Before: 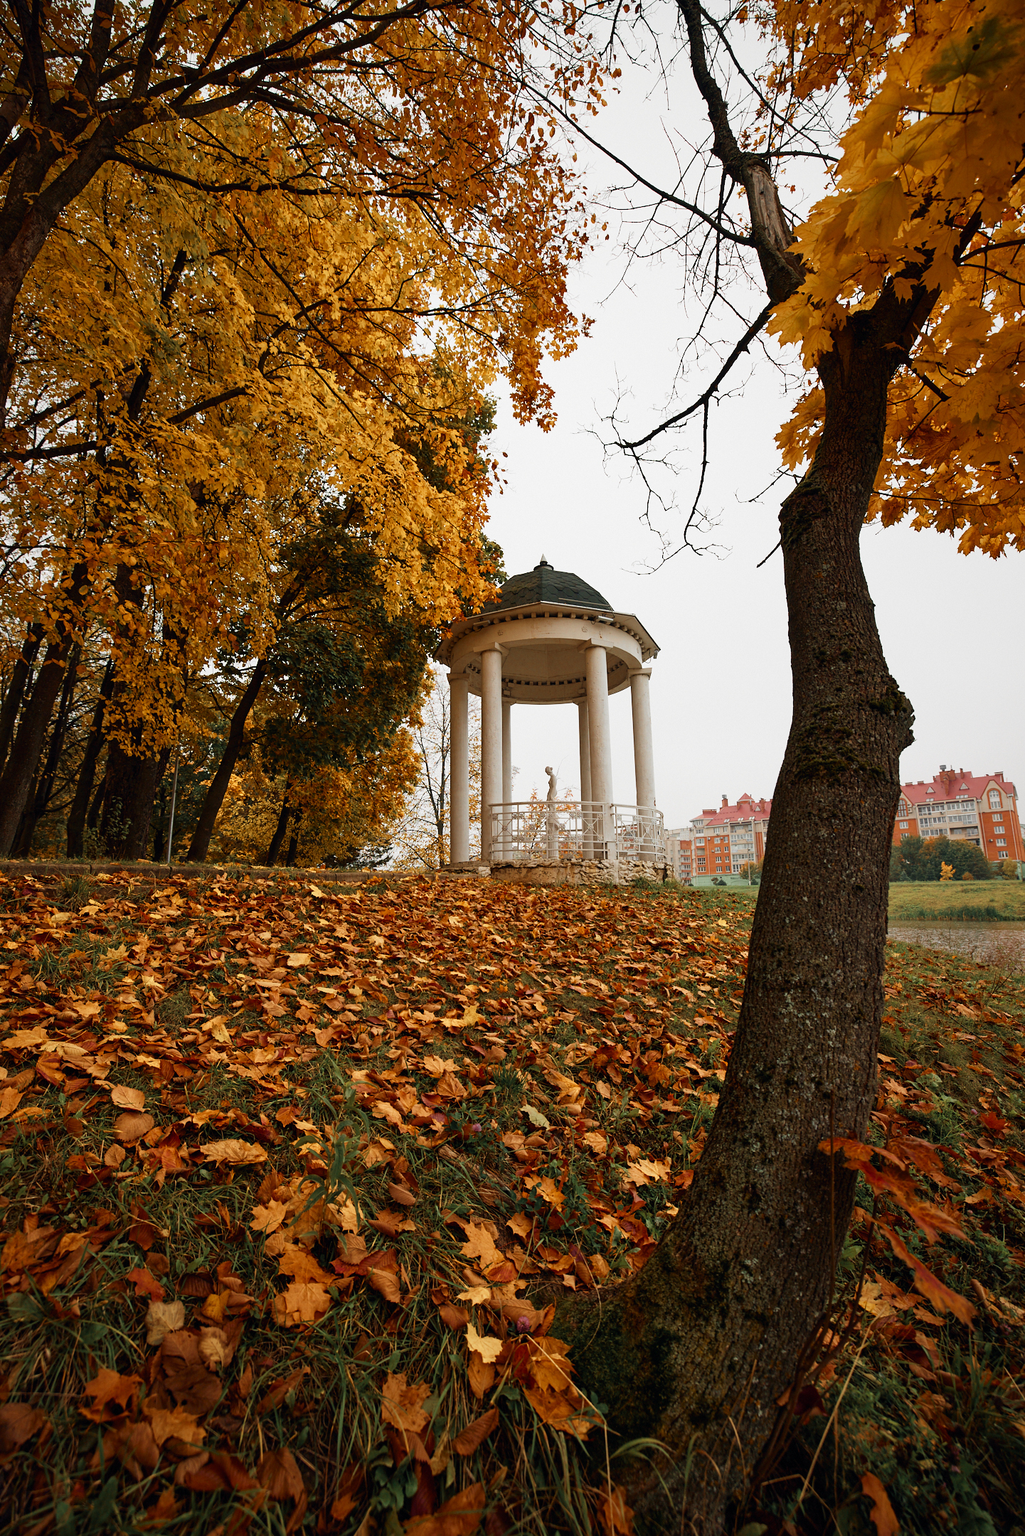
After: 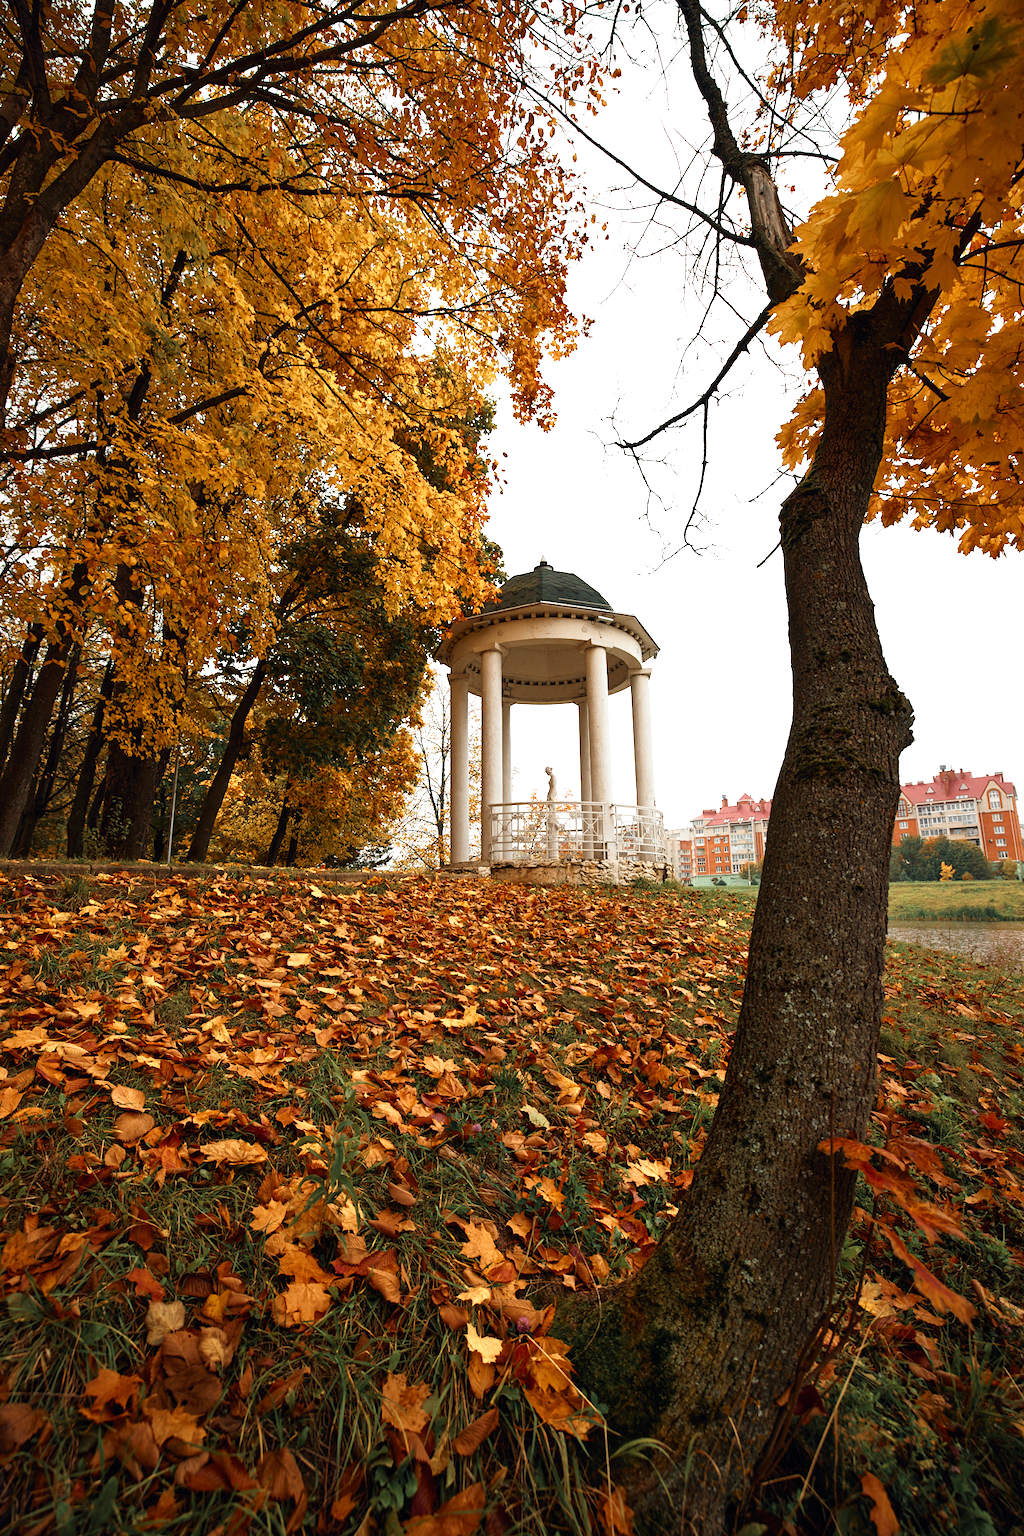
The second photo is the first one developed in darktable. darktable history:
exposure: exposure 0.461 EV, compensate highlight preservation false
color correction: highlights a* -0.273, highlights b* -0.138
shadows and highlights: shadows -1.41, highlights 41.53
